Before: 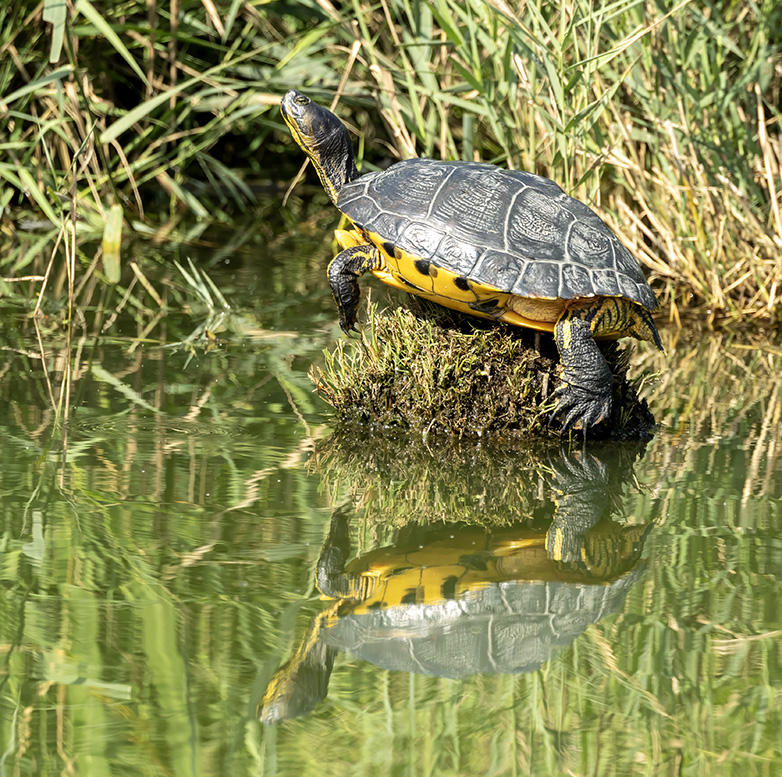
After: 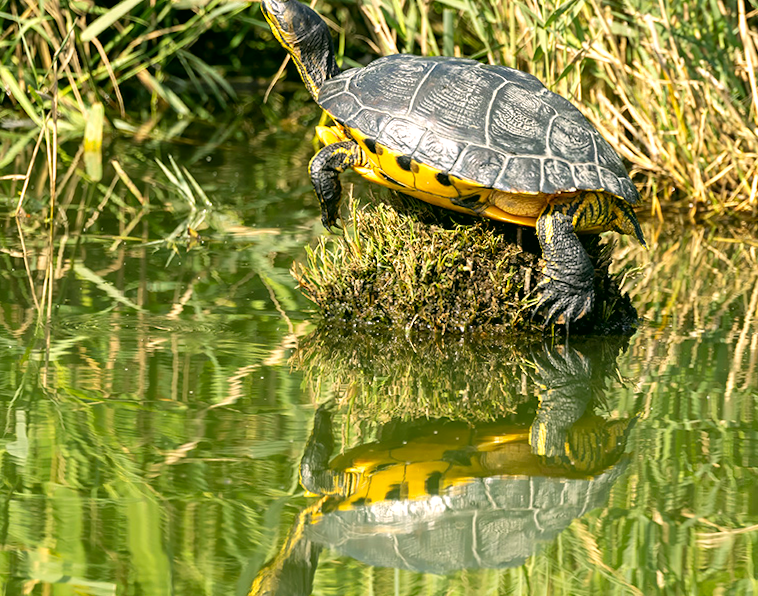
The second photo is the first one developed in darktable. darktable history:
crop and rotate: left 1.814%, top 12.818%, right 0.25%, bottom 9.225%
white balance: emerald 1
rotate and perspective: rotation -0.45°, automatic cropping original format, crop left 0.008, crop right 0.992, crop top 0.012, crop bottom 0.988
shadows and highlights: radius 133.83, soften with gaussian
color correction: highlights a* 4.02, highlights b* 4.98, shadows a* -7.55, shadows b* 4.98
exposure: exposure 0.236 EV, compensate highlight preservation false
